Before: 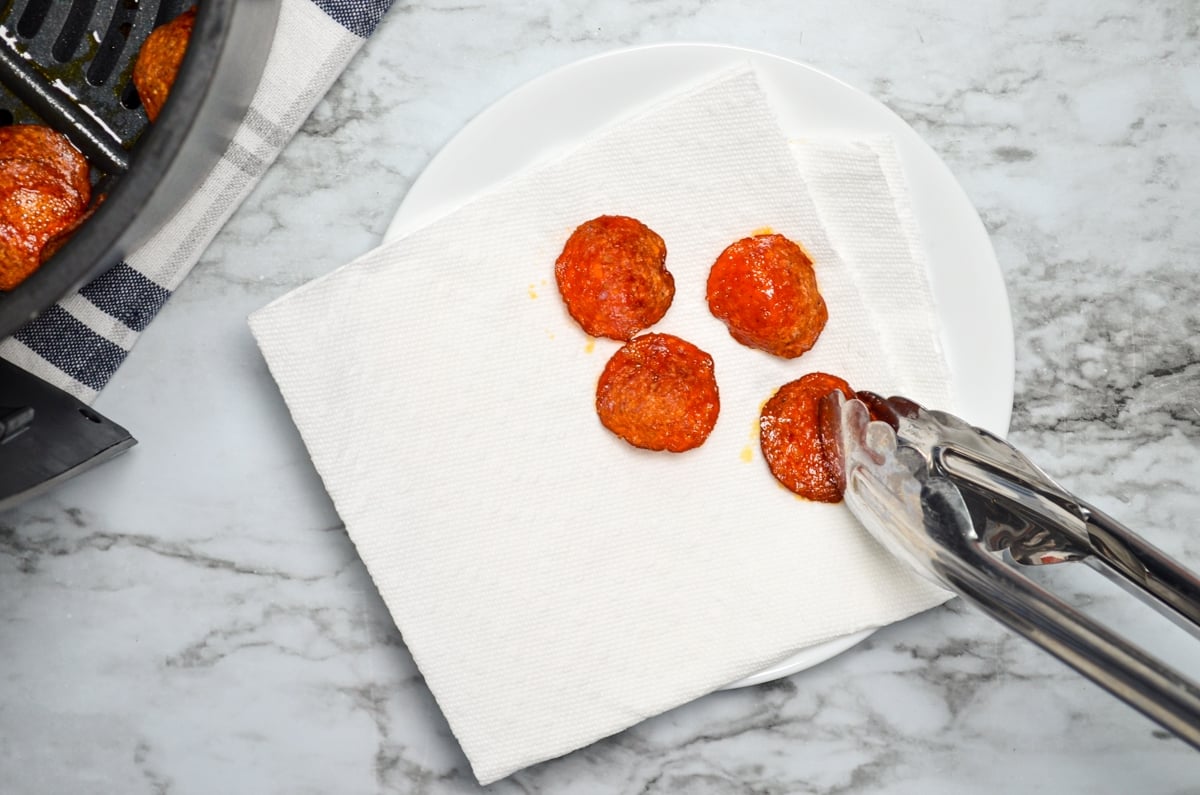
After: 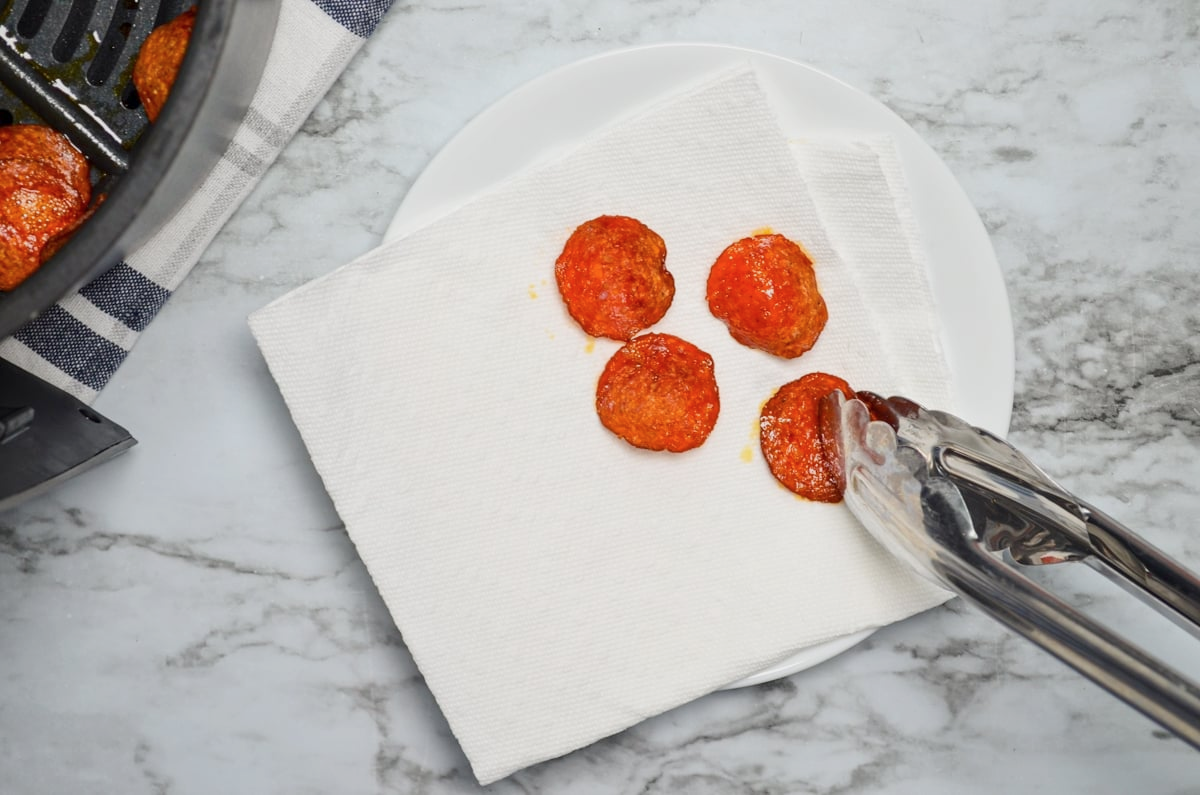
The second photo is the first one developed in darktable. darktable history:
color balance rgb: contrast -10%
